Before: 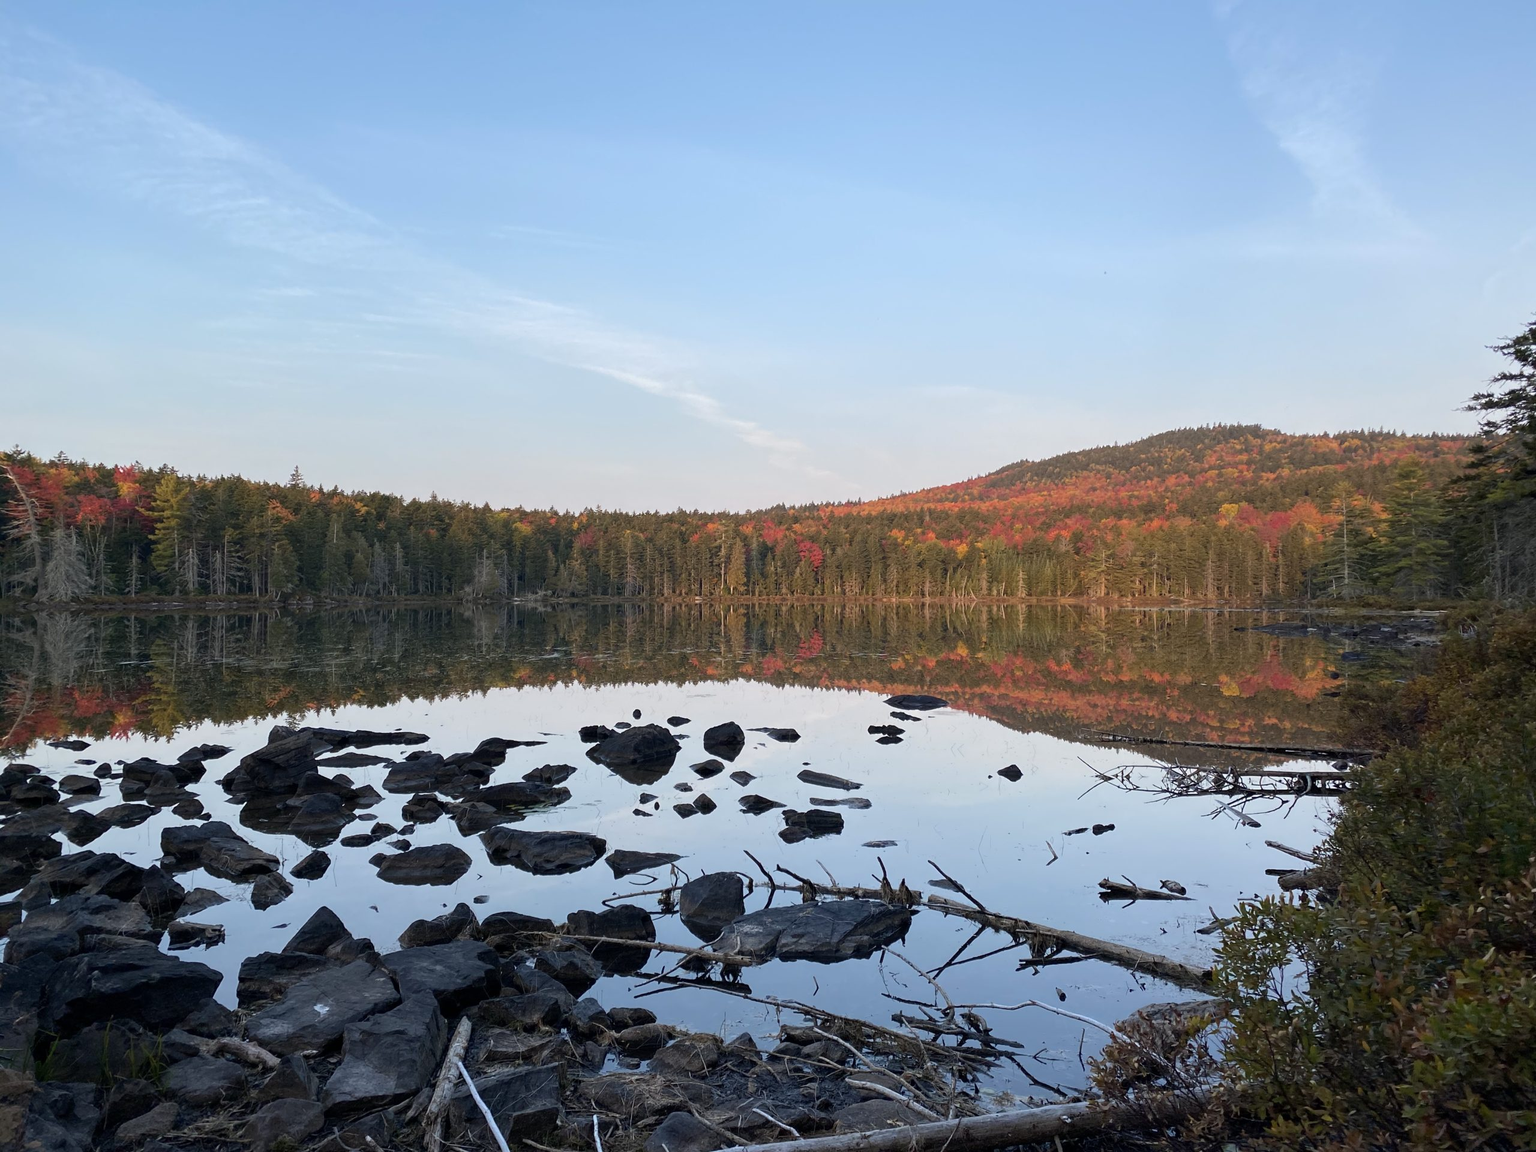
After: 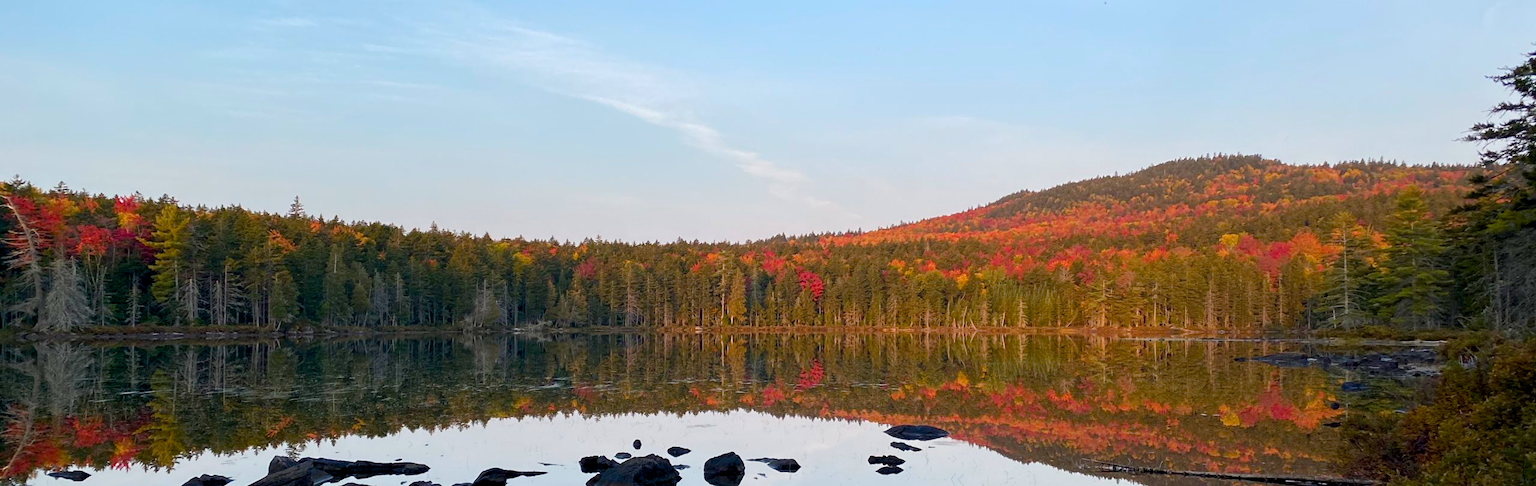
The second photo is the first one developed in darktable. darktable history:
crop and rotate: top 23.463%, bottom 34.255%
color balance rgb: linear chroma grading › global chroma -0.924%, perceptual saturation grading › global saturation 20%, perceptual saturation grading › highlights -25.845%, perceptual saturation grading › shadows 25.248%, global vibrance 20%
exposure: black level correction 0.007, compensate highlight preservation false
